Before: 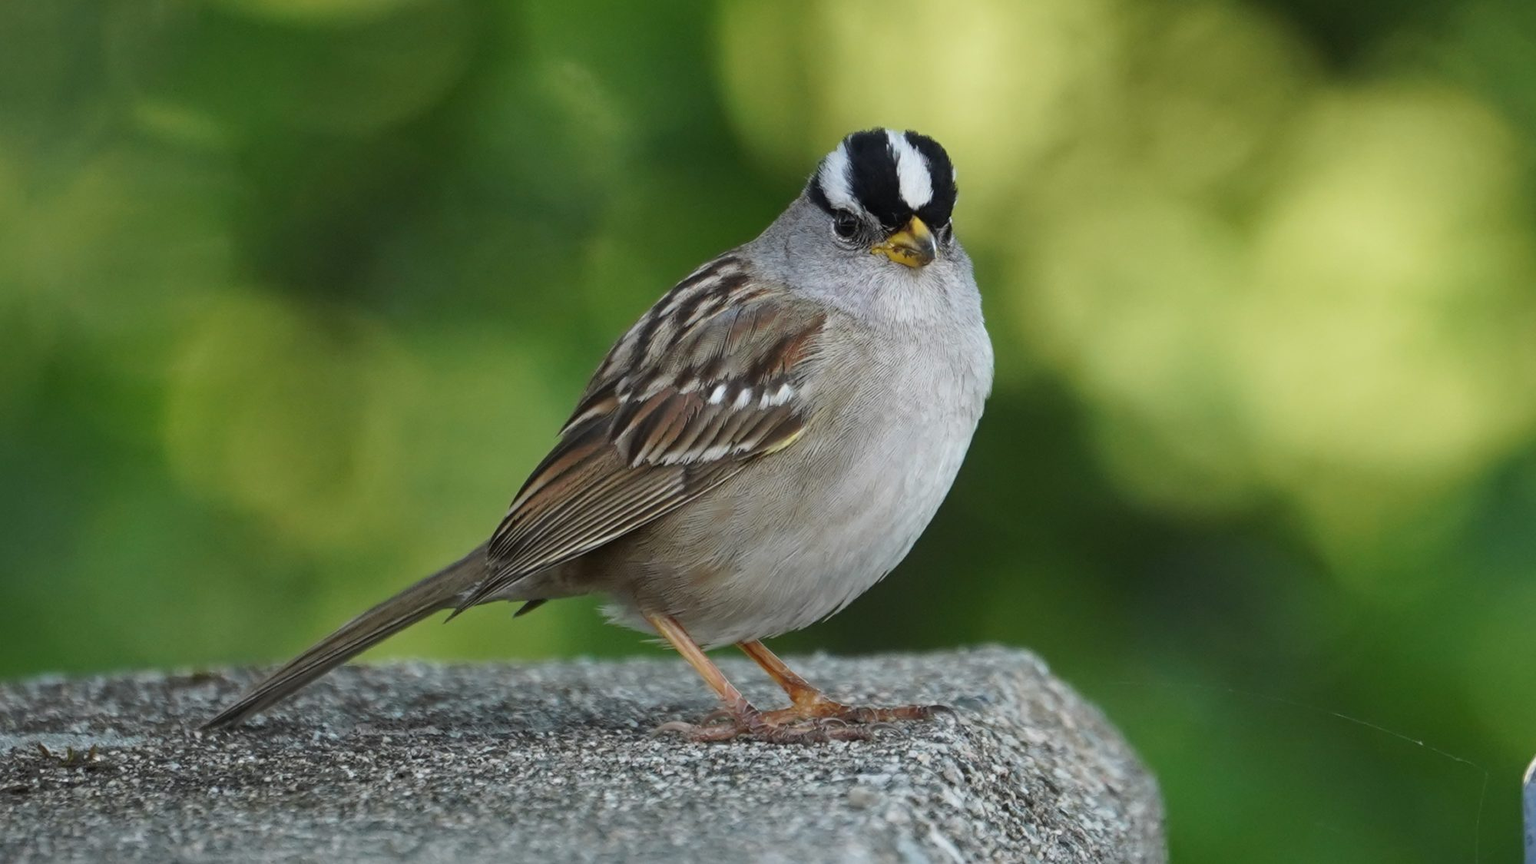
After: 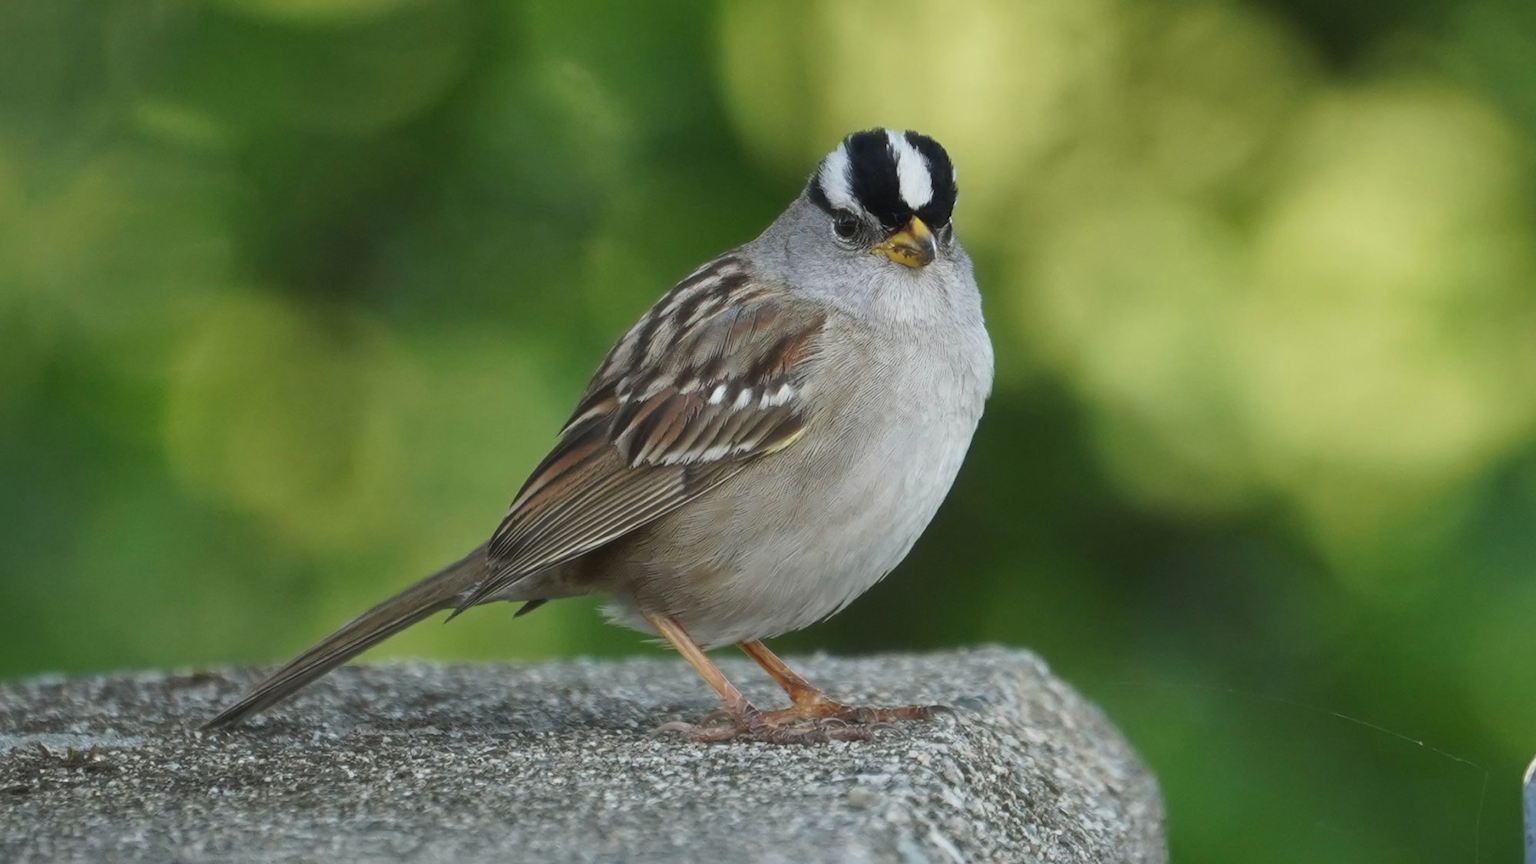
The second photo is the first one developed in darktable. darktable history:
shadows and highlights: shadows 5.68, soften with gaussian
haze removal: strength -0.109, compatibility mode true, adaptive false
